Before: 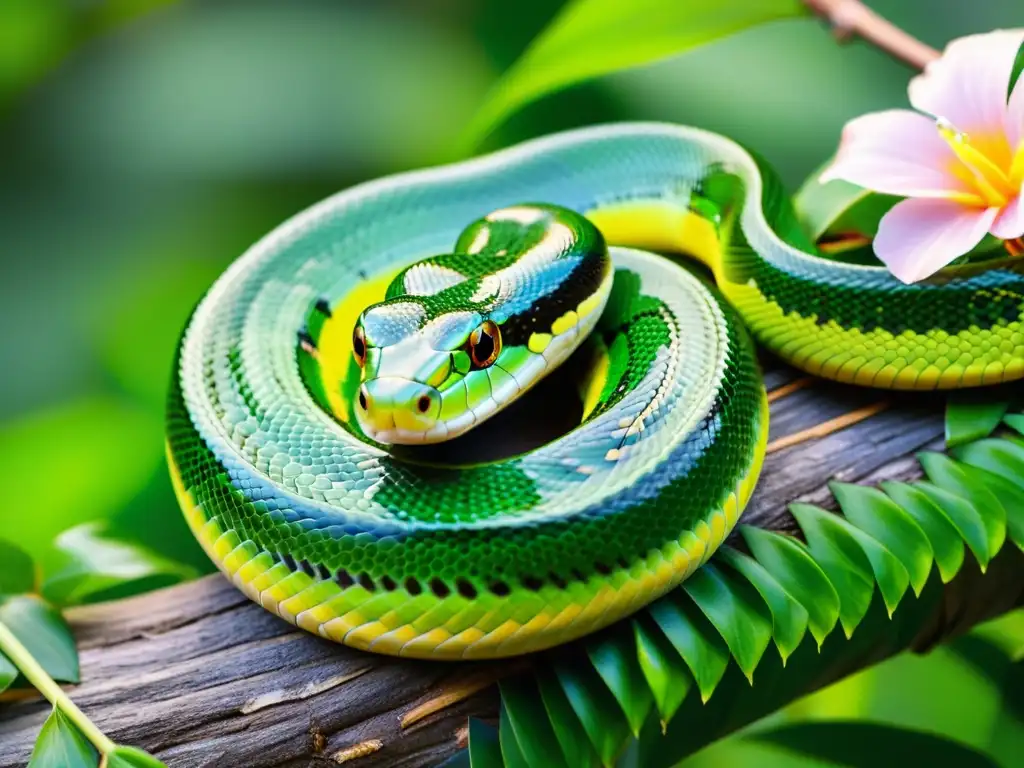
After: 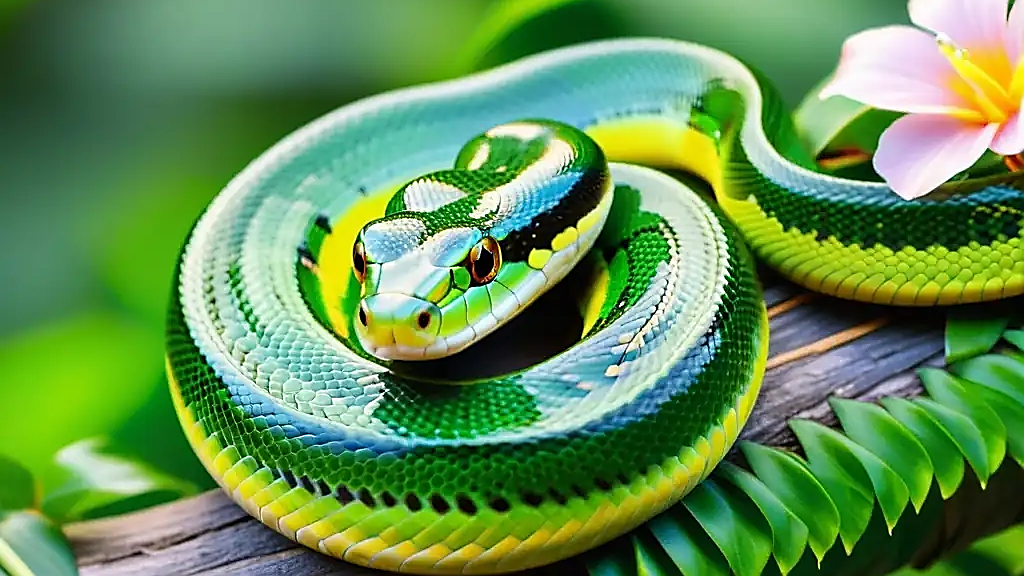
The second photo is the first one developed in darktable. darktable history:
crop: top 11.01%, bottom 13.871%
sharpen: radius 1.351, amount 1.255, threshold 0.705
